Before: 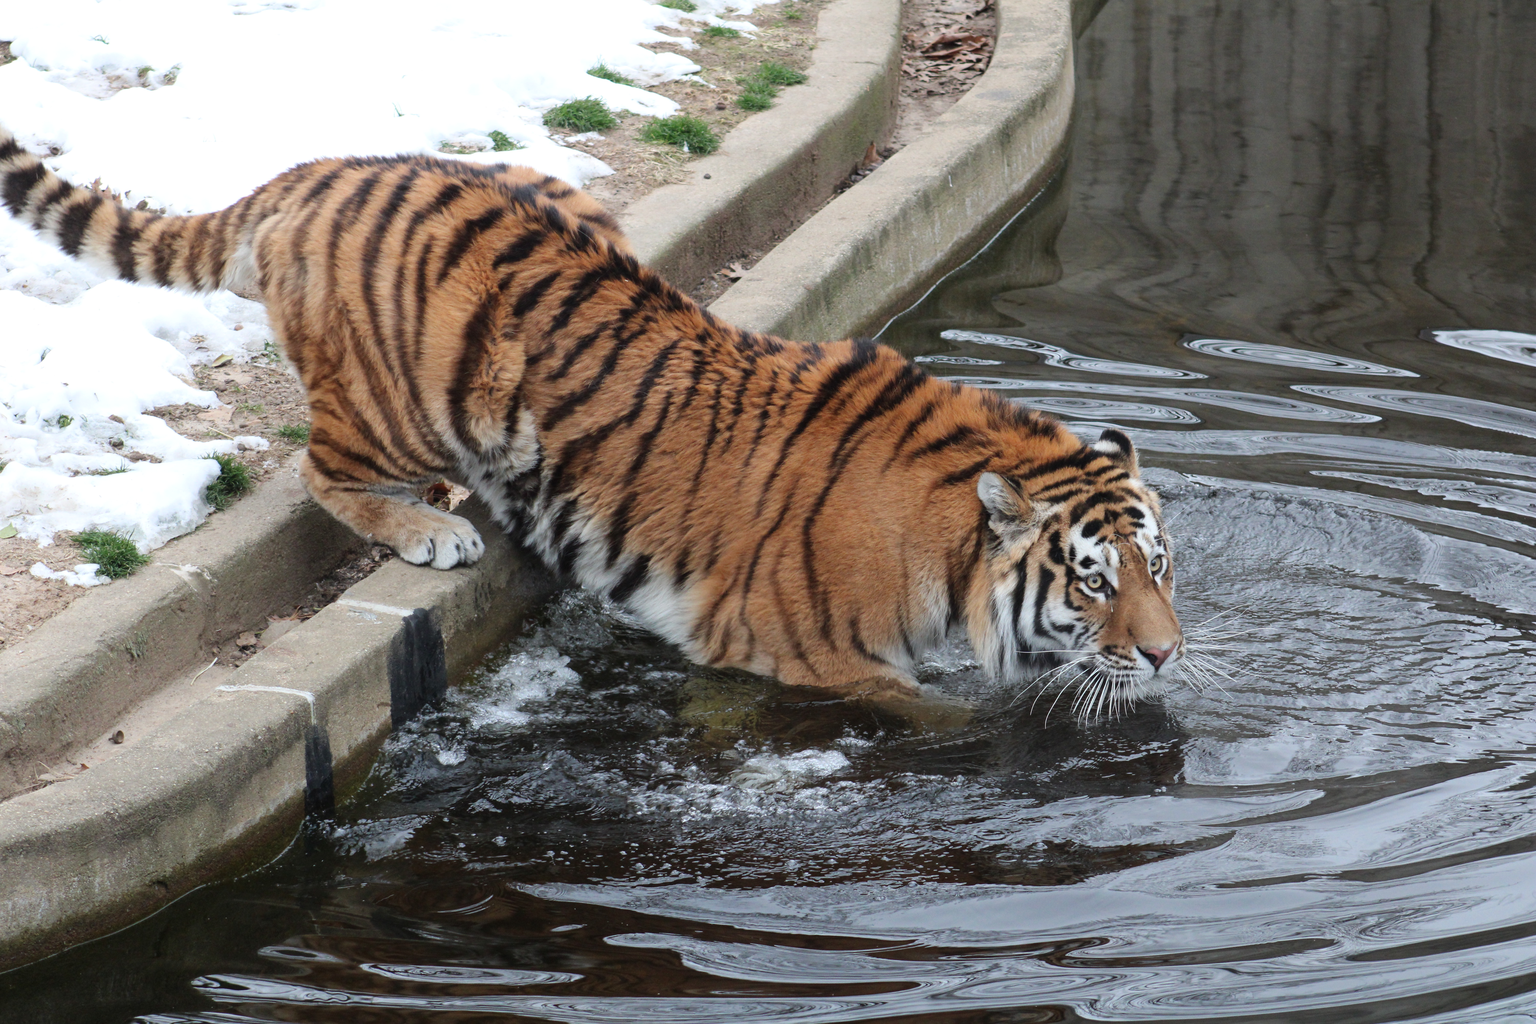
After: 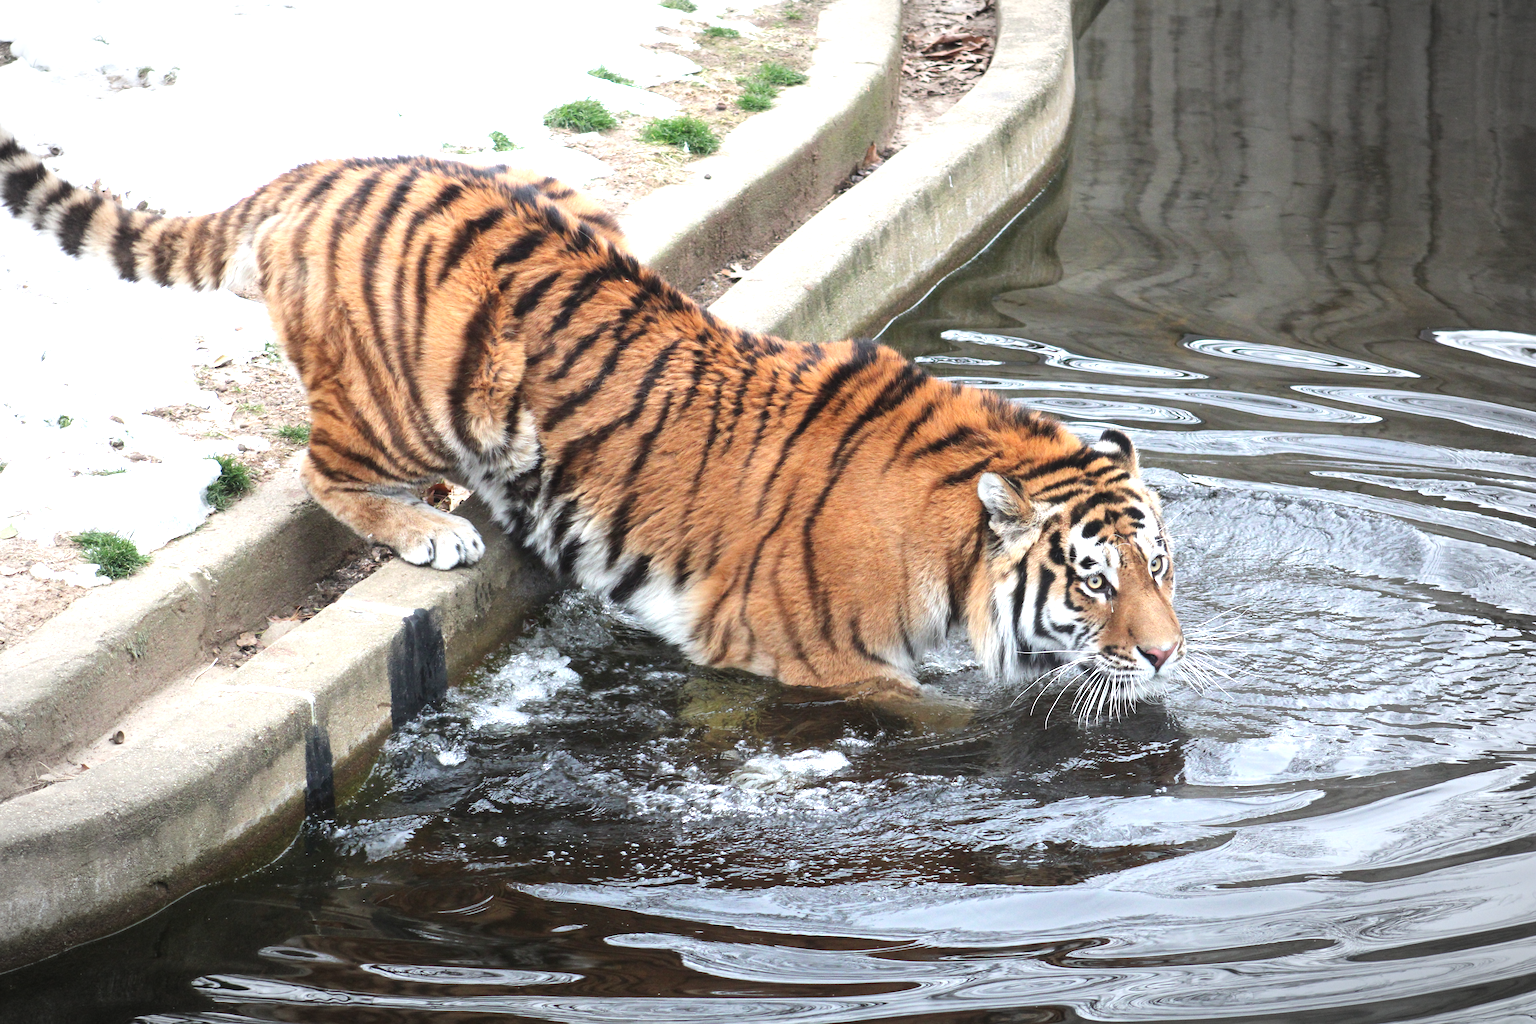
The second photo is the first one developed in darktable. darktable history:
vignetting: automatic ratio true
exposure: black level correction 0, exposure 1.1 EV, compensate highlight preservation false
